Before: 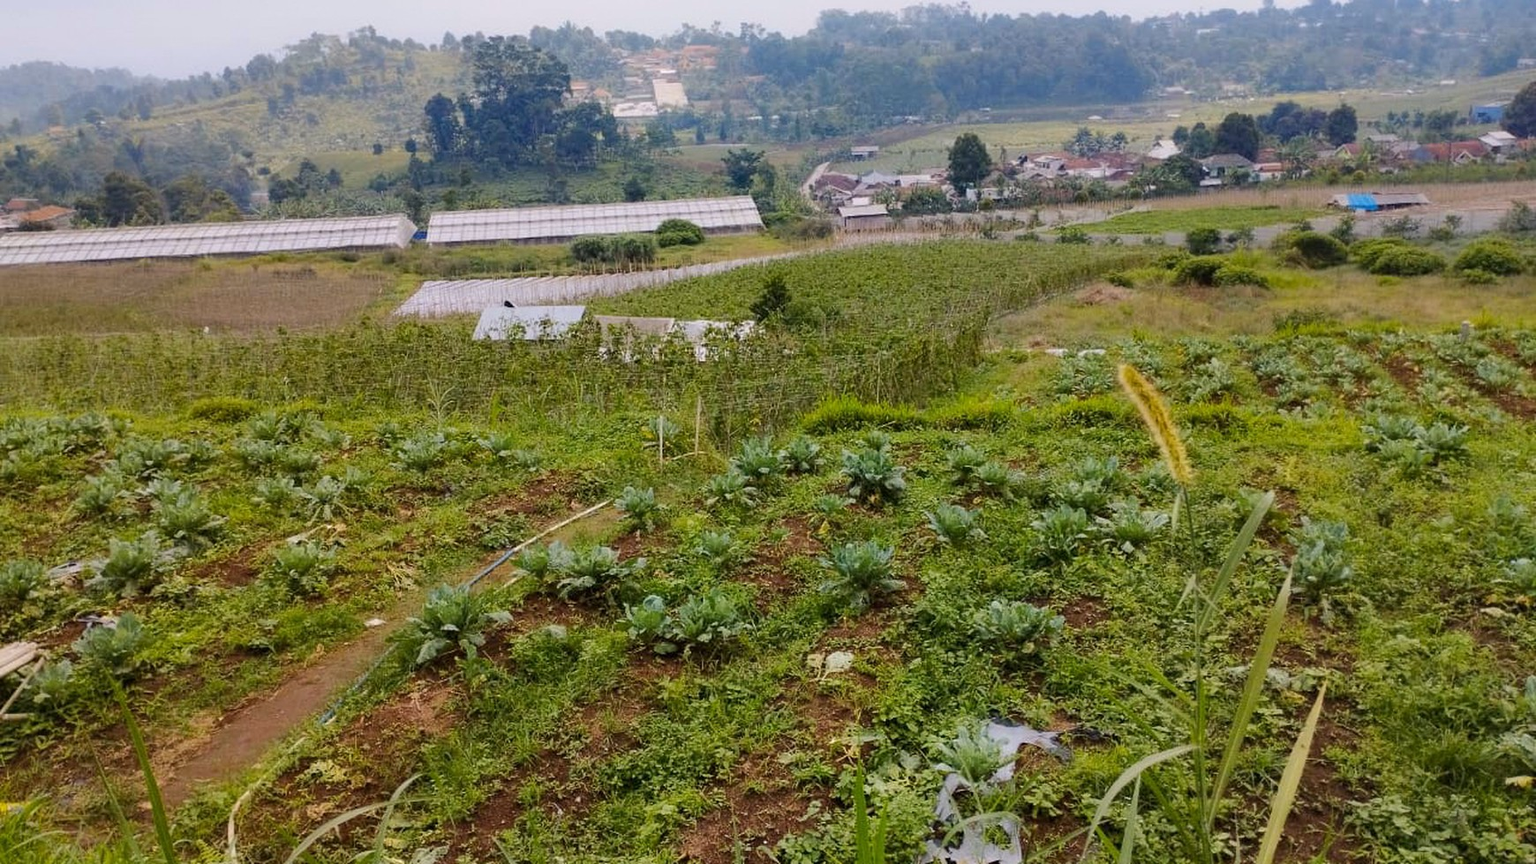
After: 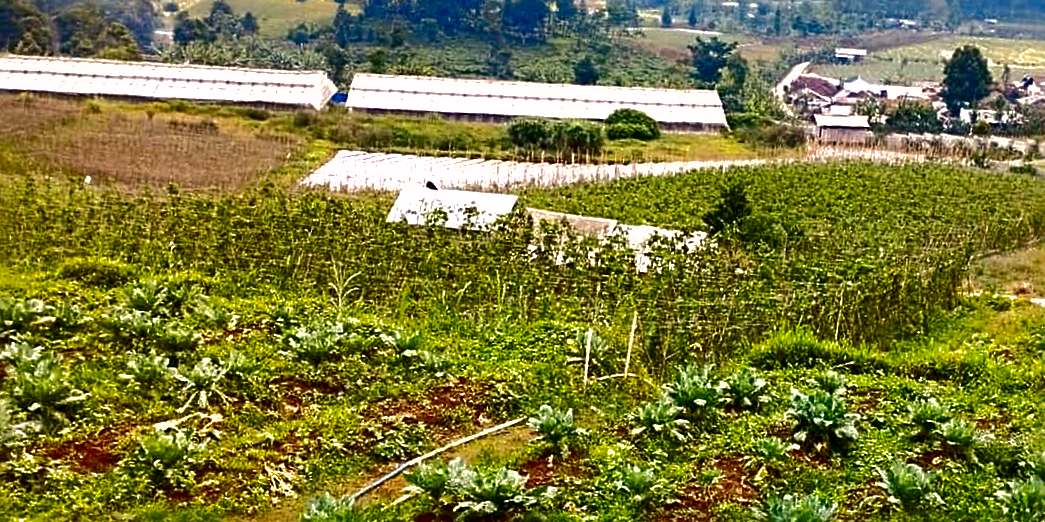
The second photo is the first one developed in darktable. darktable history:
sharpen: radius 3.96
crop and rotate: angle -5.84°, left 2.139%, top 6.855%, right 27.221%, bottom 30.44%
exposure: black level correction 0.002, exposure 1.303 EV, compensate exposure bias true, compensate highlight preservation false
color balance rgb: highlights gain › chroma 3.013%, highlights gain › hue 77.05°, perceptual saturation grading › global saturation 0.303%, perceptual saturation grading › highlights -15.527%, perceptual saturation grading › shadows 25.689%, global vibrance 20%
contrast brightness saturation: contrast 0.095, brightness -0.585, saturation 0.168
shadows and highlights: shadows 39.68, highlights -59.8
